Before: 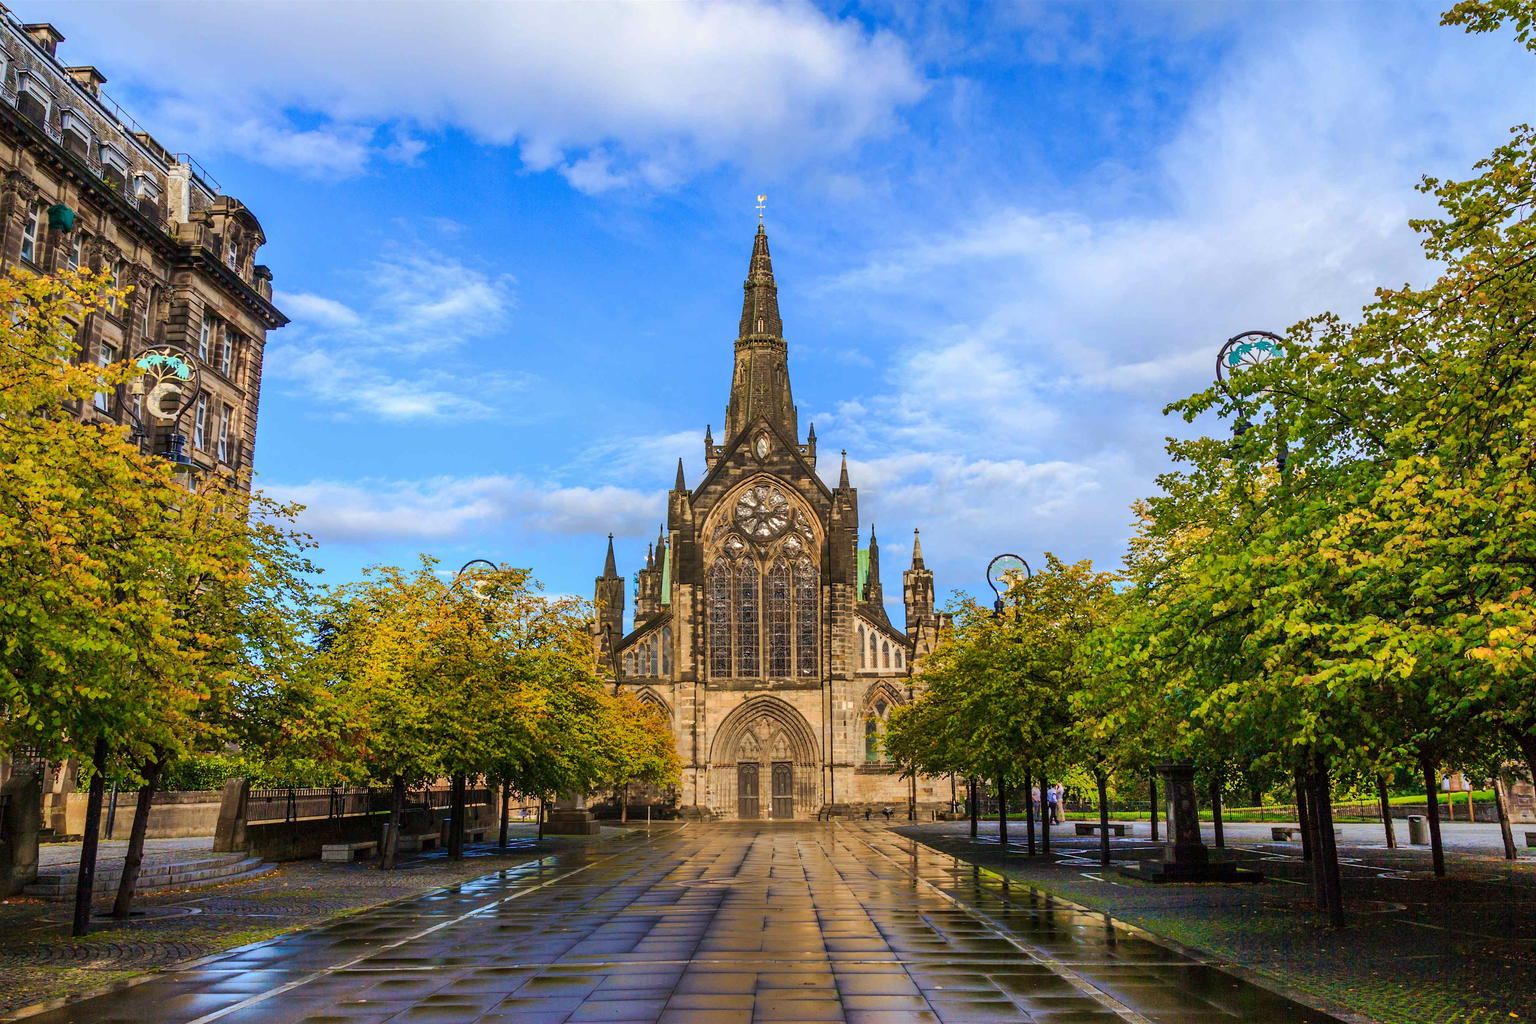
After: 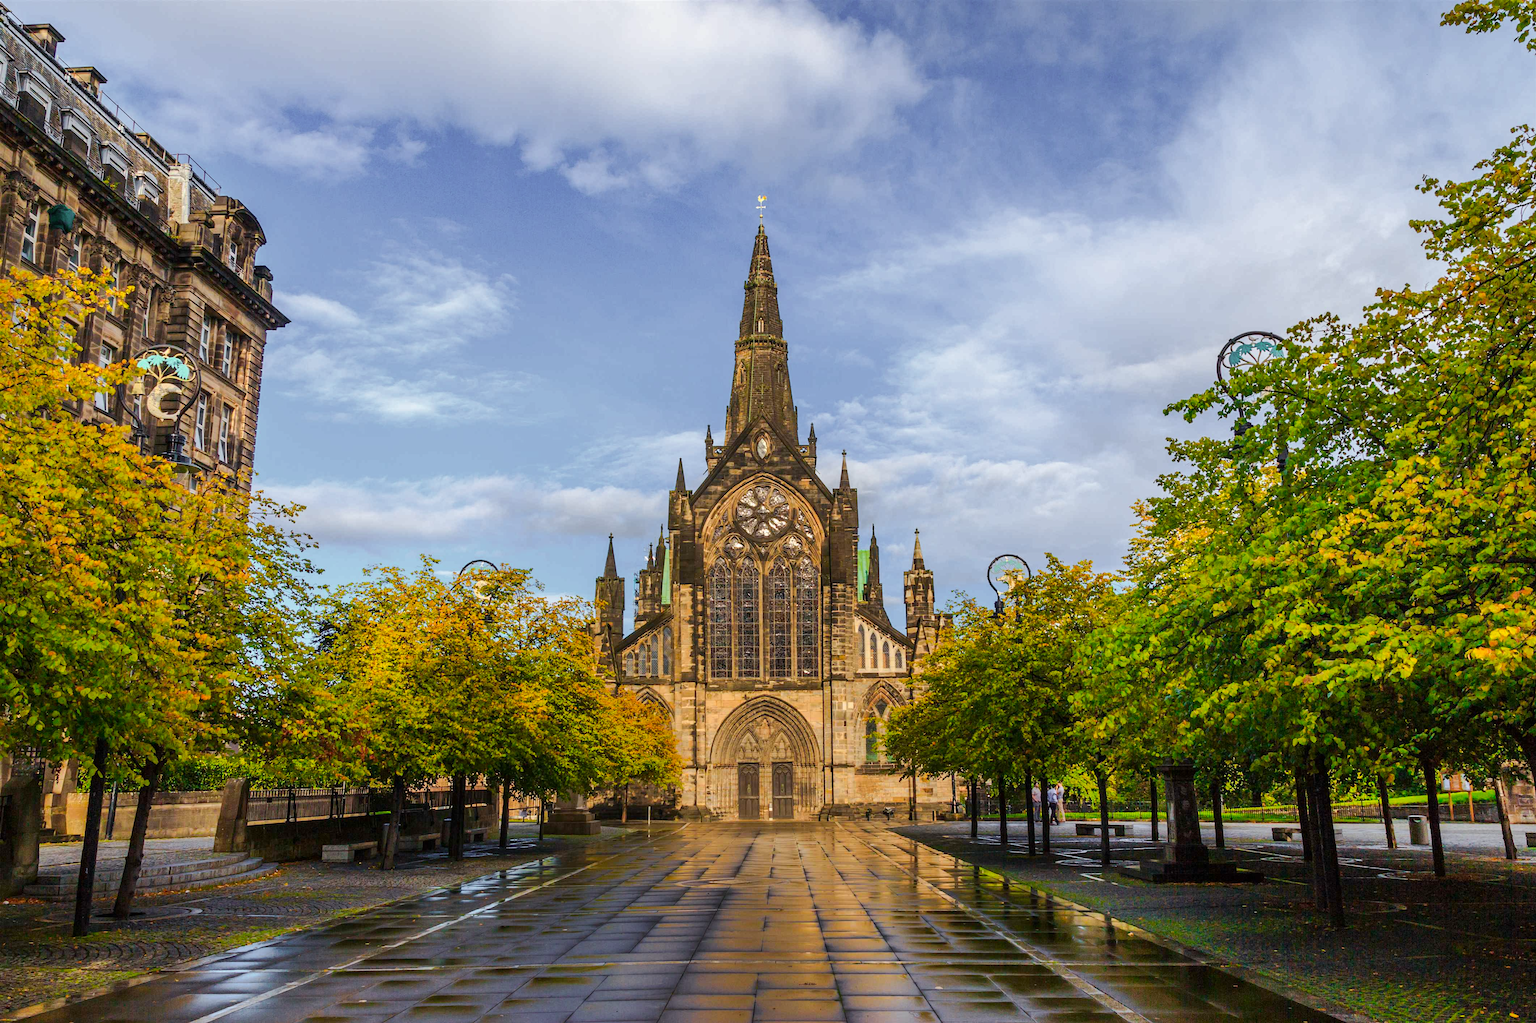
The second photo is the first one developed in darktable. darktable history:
color balance: mode lift, gamma, gain (sRGB)
color zones: curves: ch1 [(0.25, 0.61) (0.75, 0.248)]
